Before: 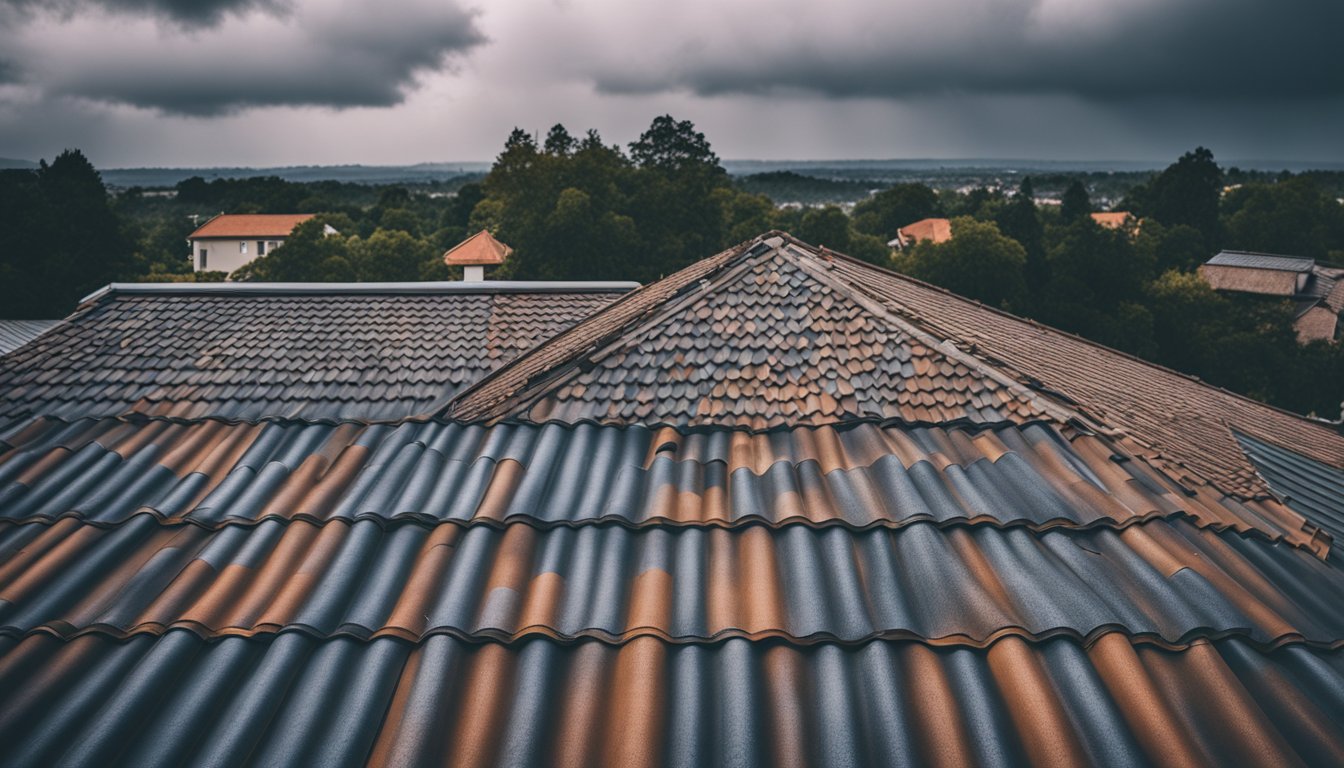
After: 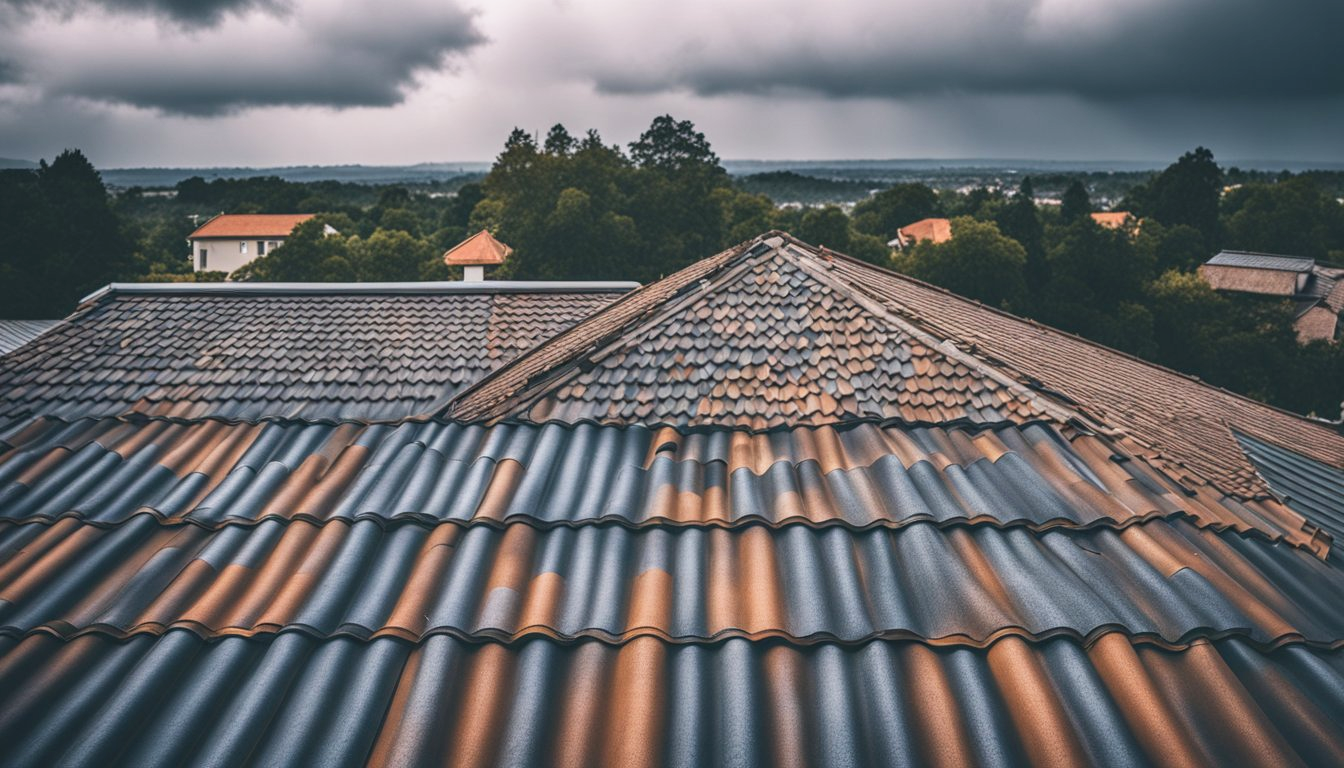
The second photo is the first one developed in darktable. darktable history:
local contrast: detail 109%
base curve: curves: ch0 [(0, 0) (0.688, 0.865) (1, 1)], preserve colors none
